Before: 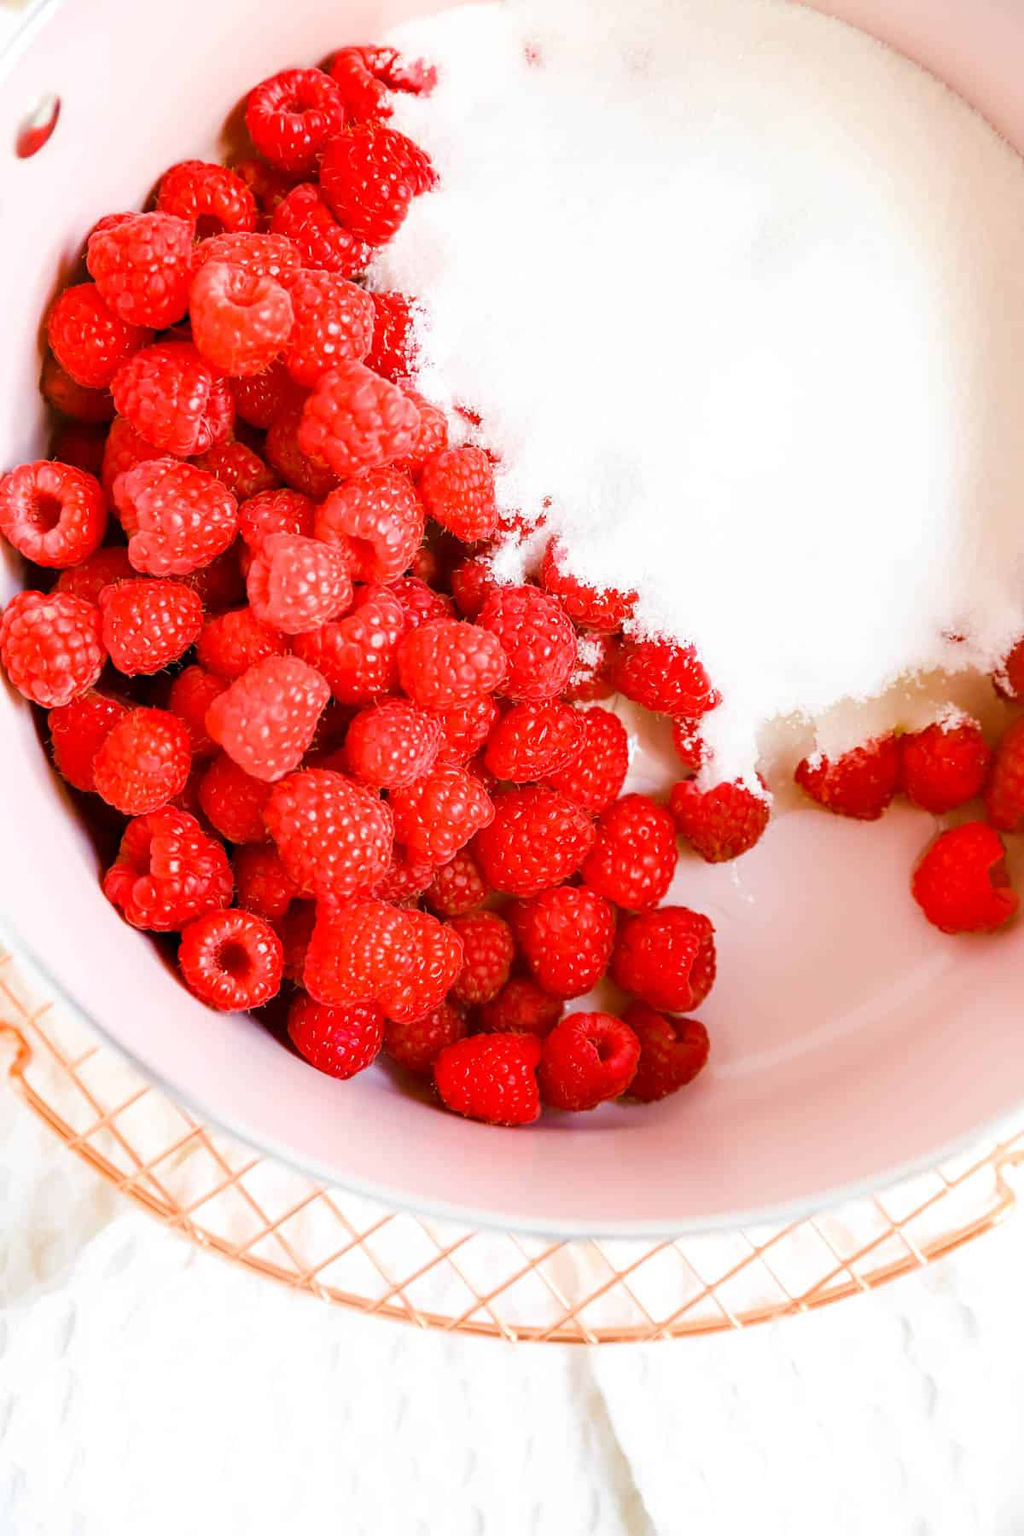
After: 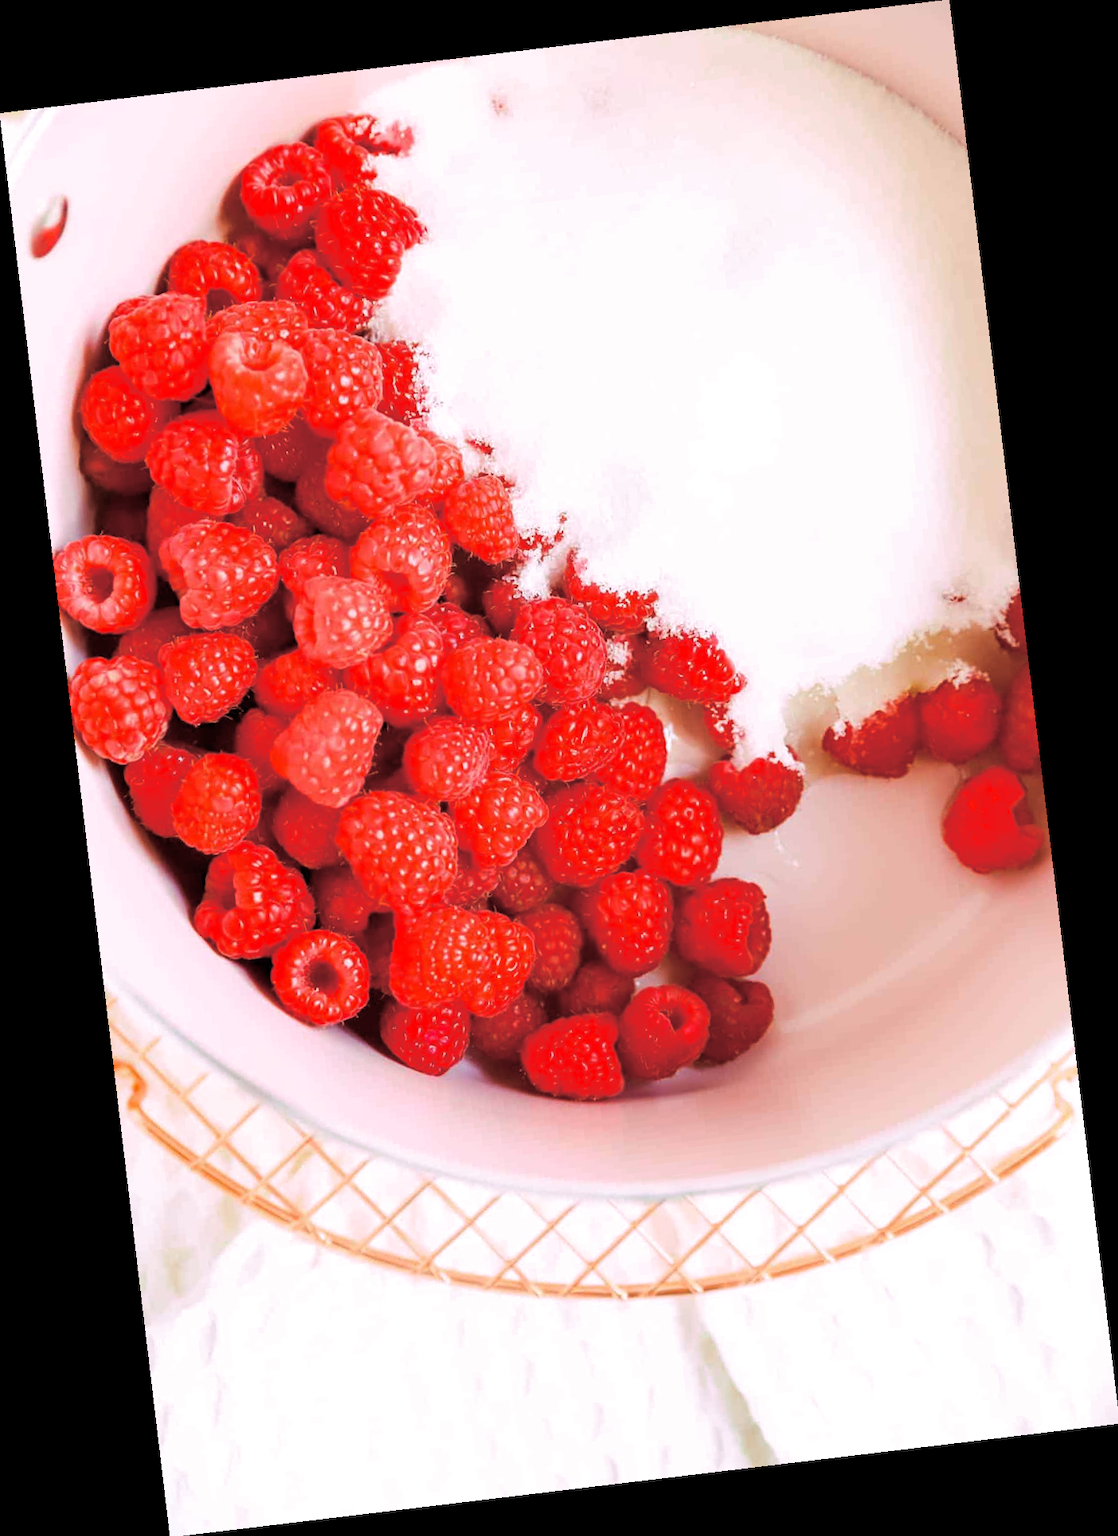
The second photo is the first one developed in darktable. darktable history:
rotate and perspective: rotation -6.83°, automatic cropping off
split-toning: highlights › hue 298.8°, highlights › saturation 0.73, compress 41.76%
